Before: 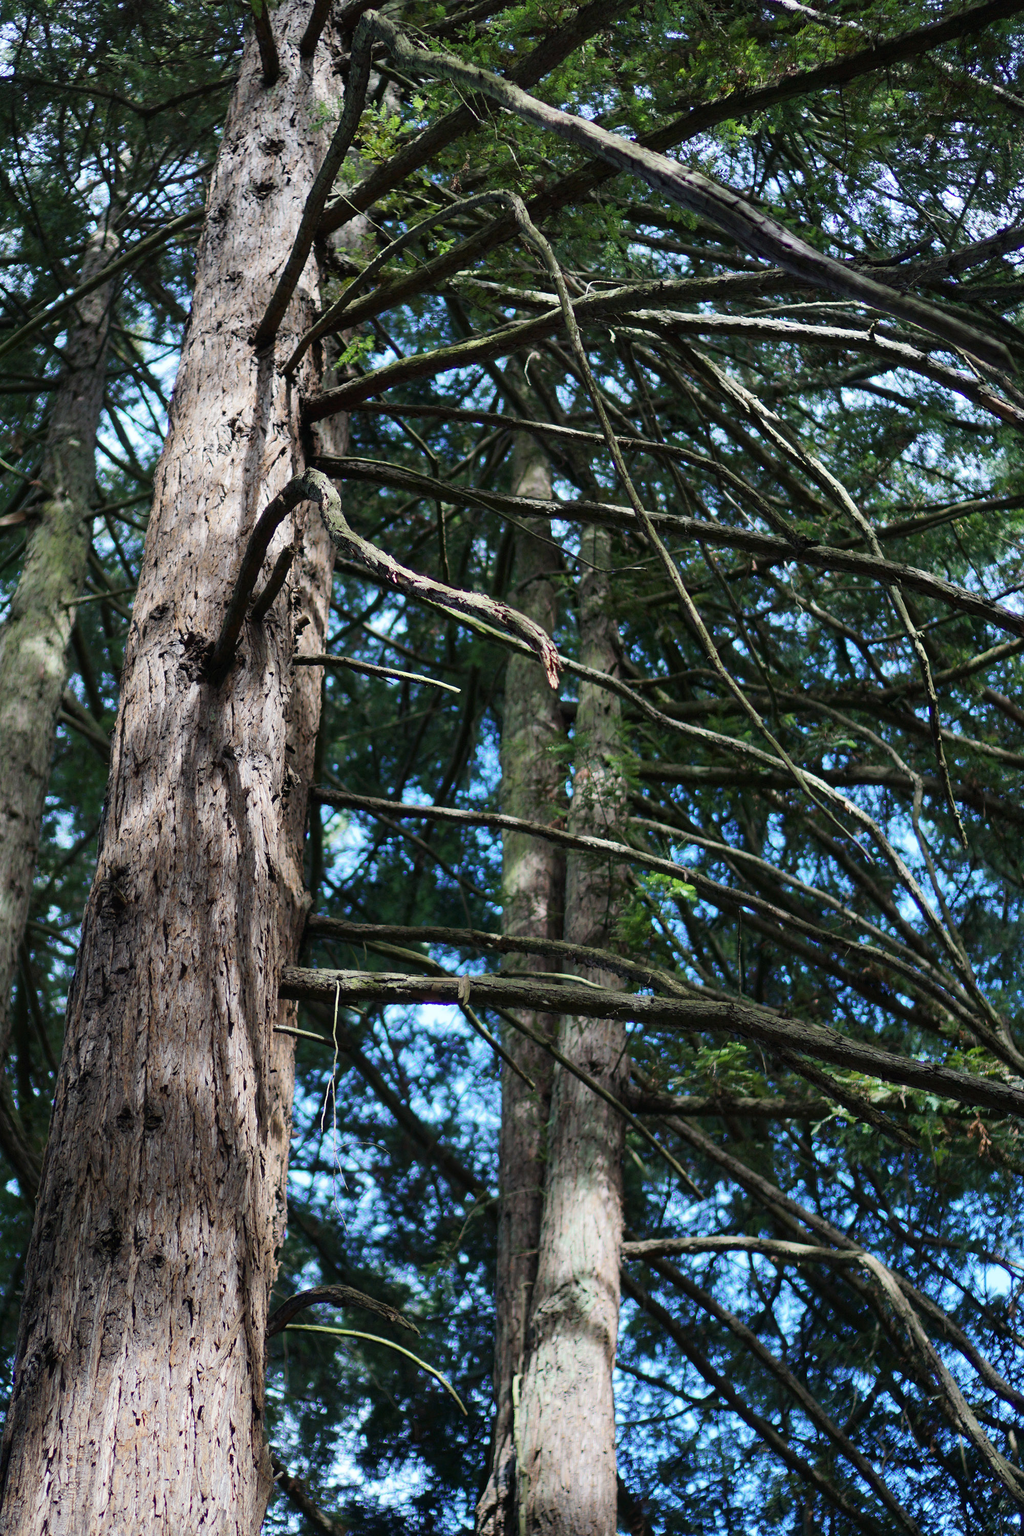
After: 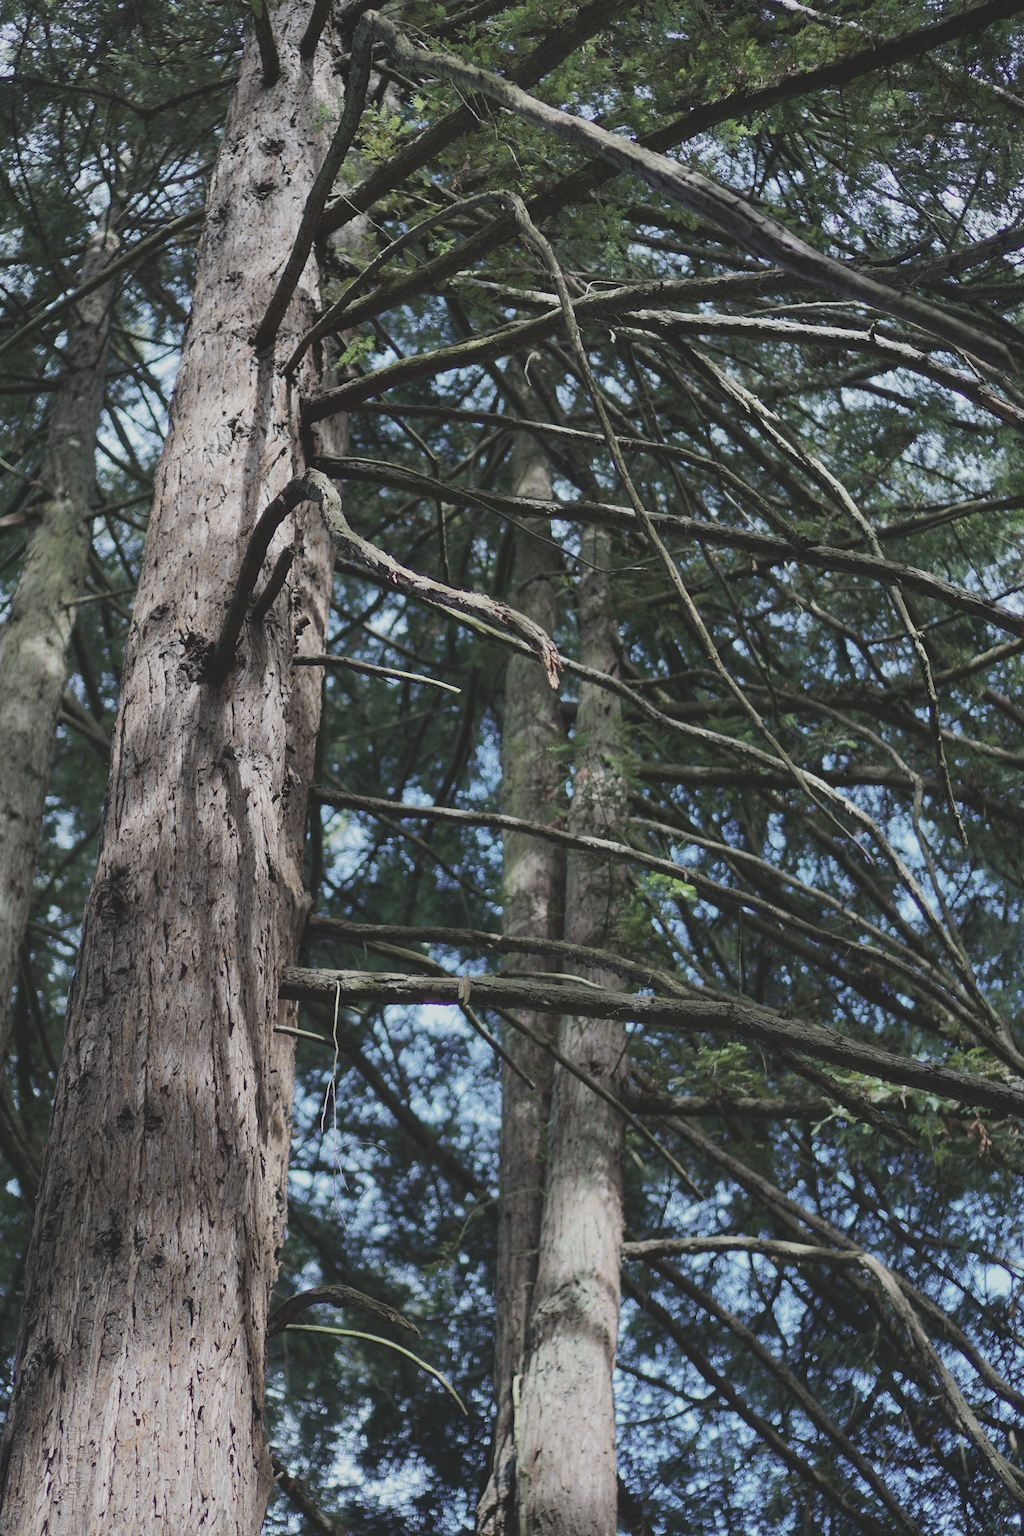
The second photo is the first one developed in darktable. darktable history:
contrast brightness saturation: contrast -0.259, saturation -0.428
